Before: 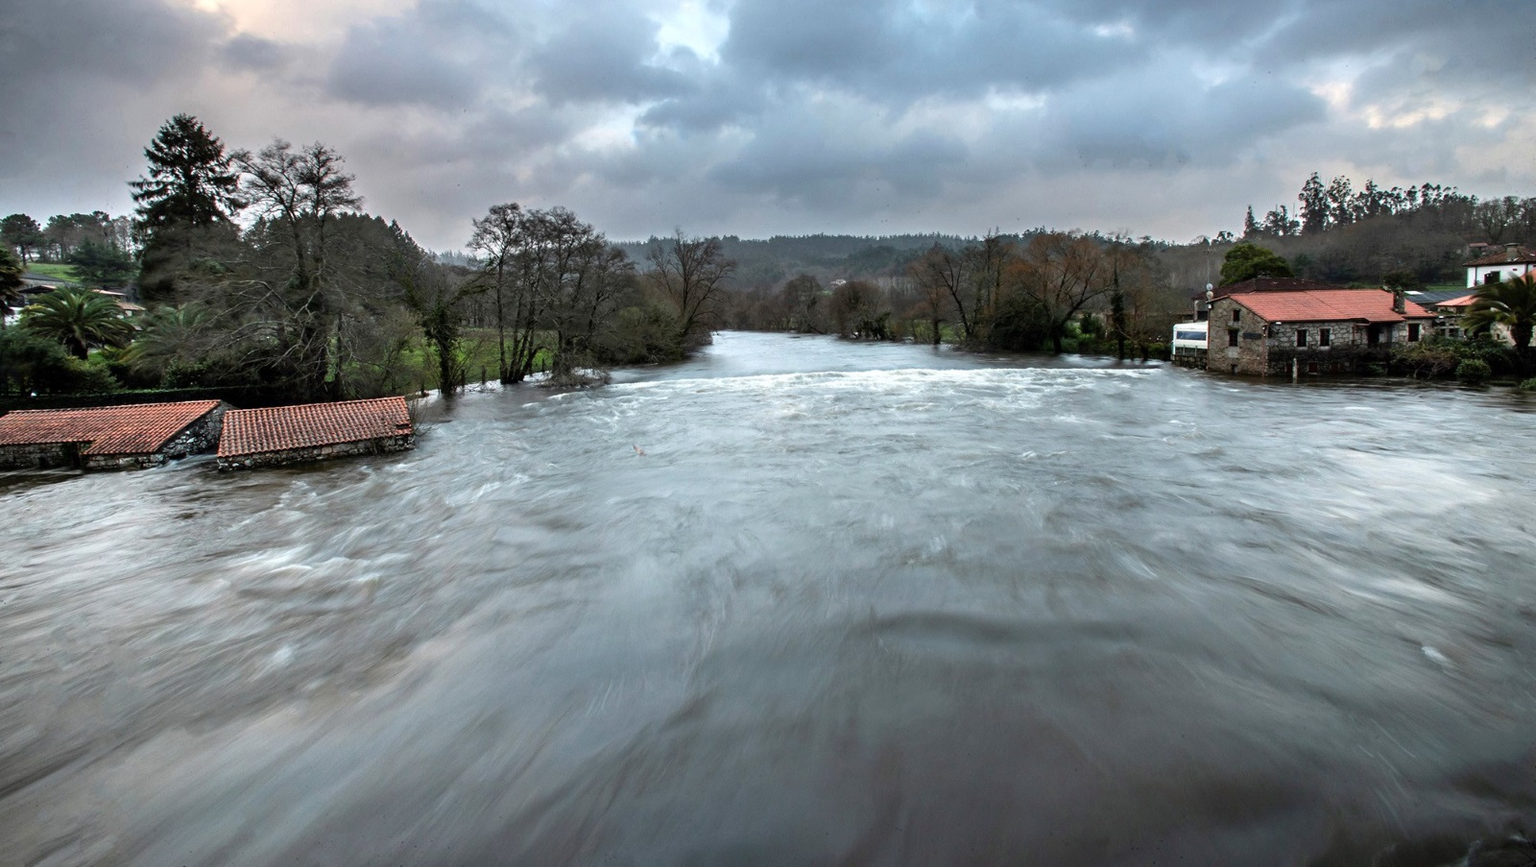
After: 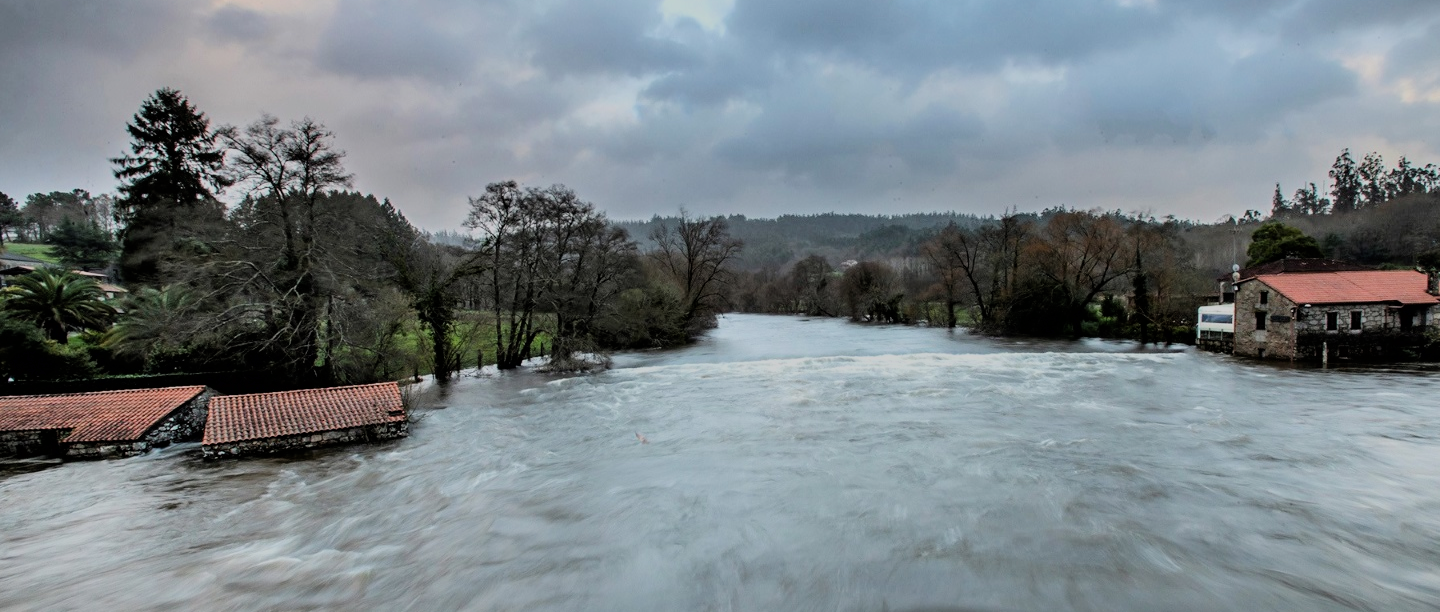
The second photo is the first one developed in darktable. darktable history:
filmic rgb: black relative exposure -7.15 EV, white relative exposure 5.36 EV, hardness 3.02, color science v6 (2022)
crop: left 1.509%, top 3.452%, right 7.696%, bottom 28.452%
white balance: emerald 1
